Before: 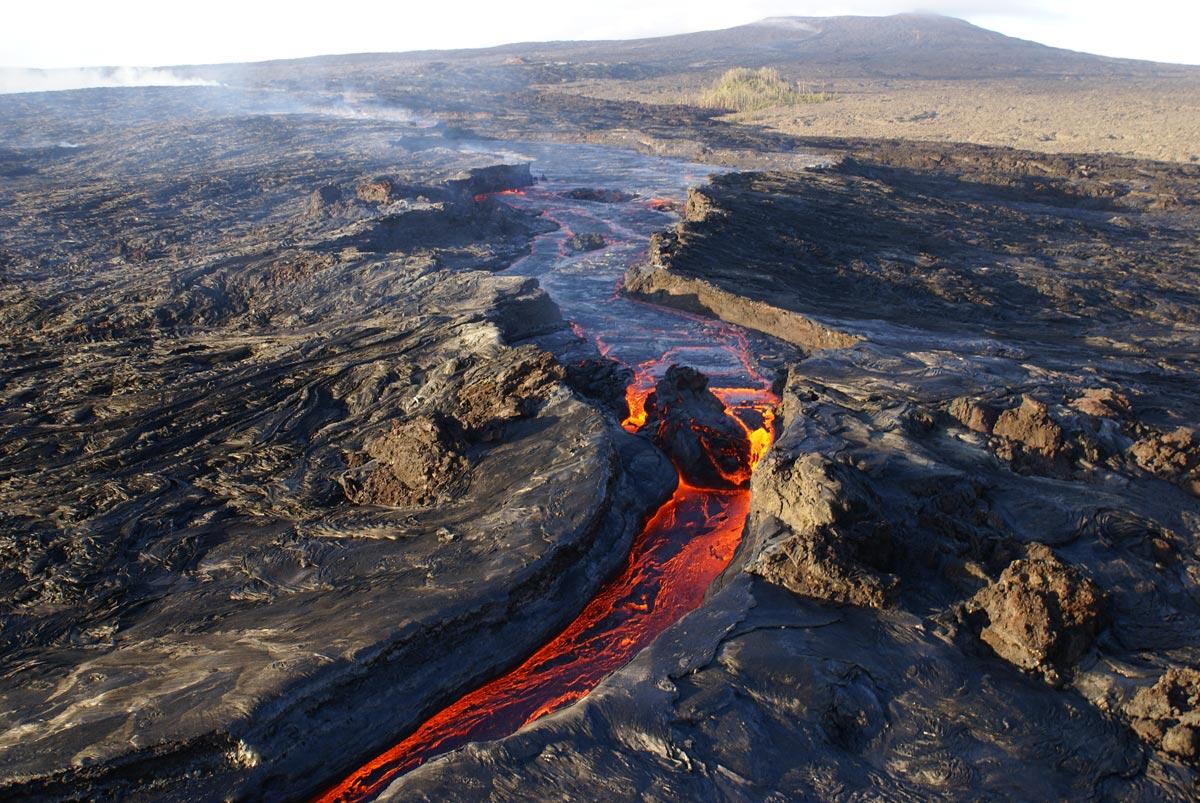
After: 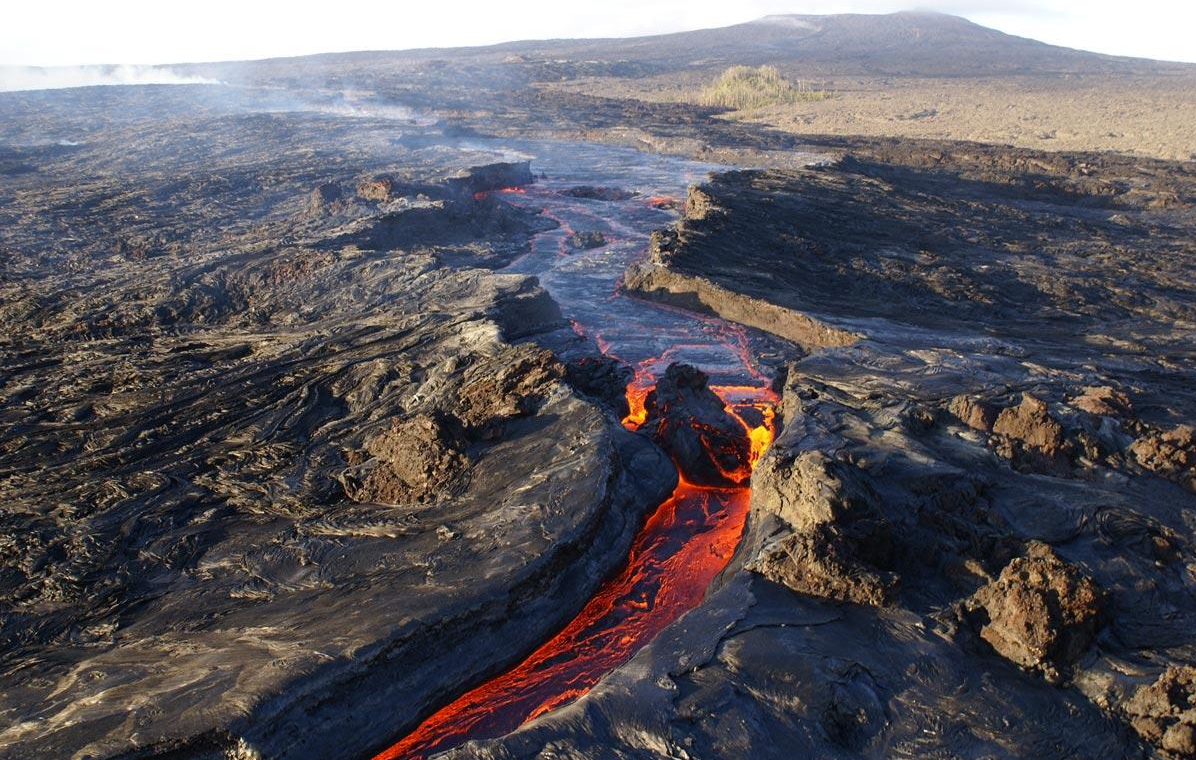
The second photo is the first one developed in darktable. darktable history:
crop: top 0.306%, right 0.262%, bottom 5.042%
